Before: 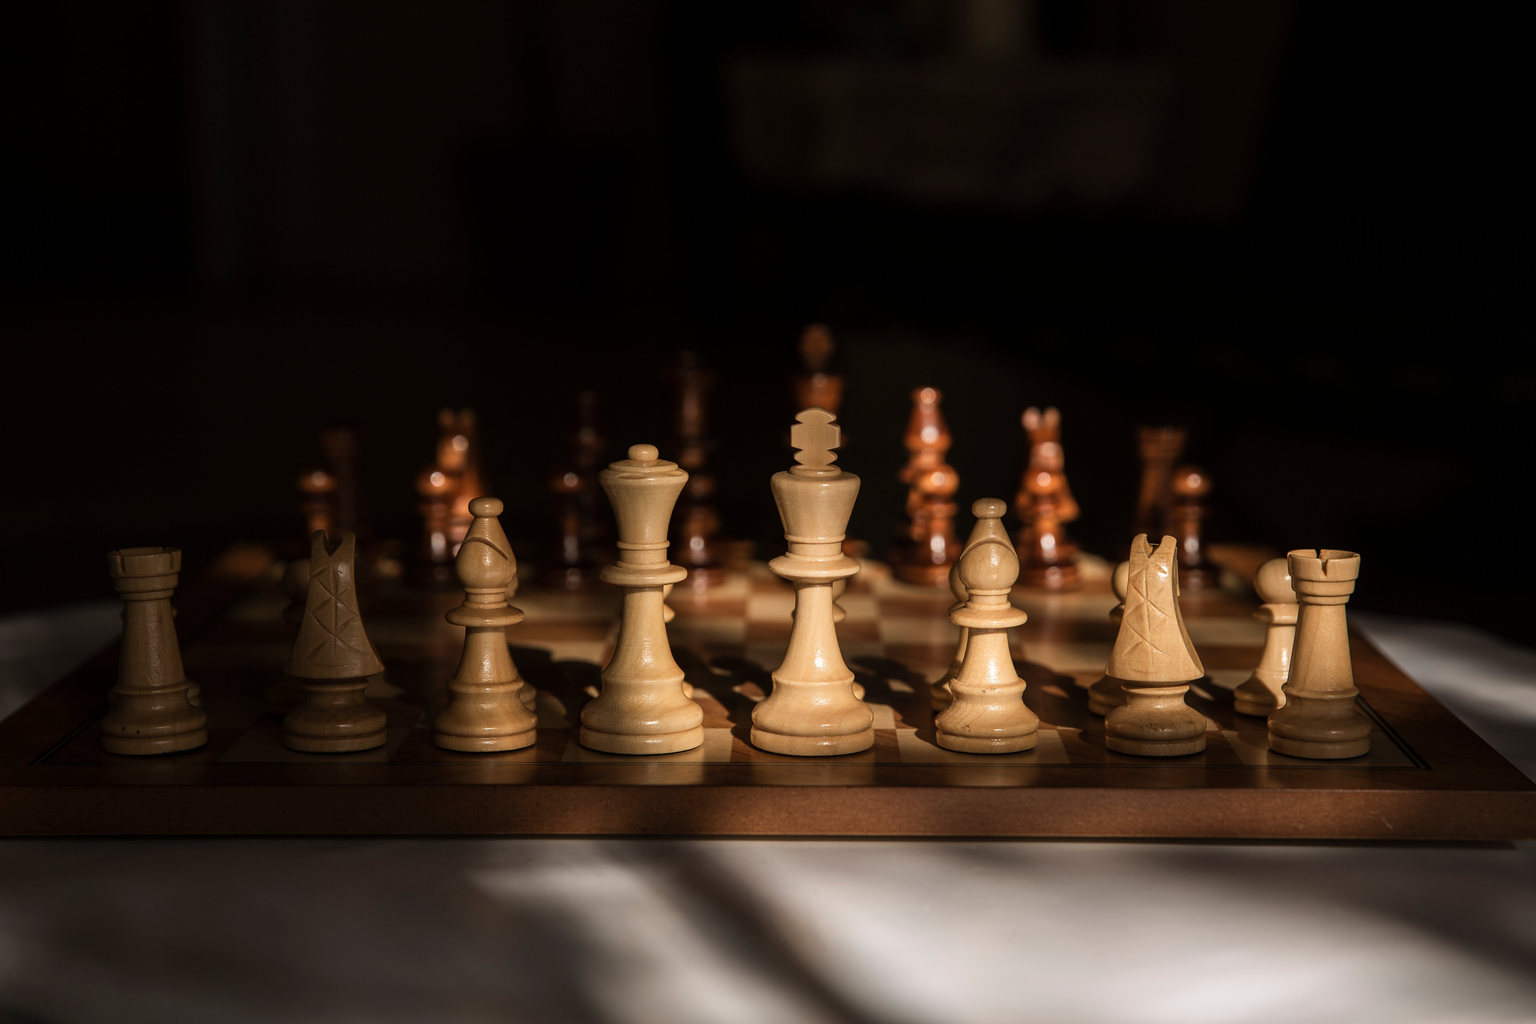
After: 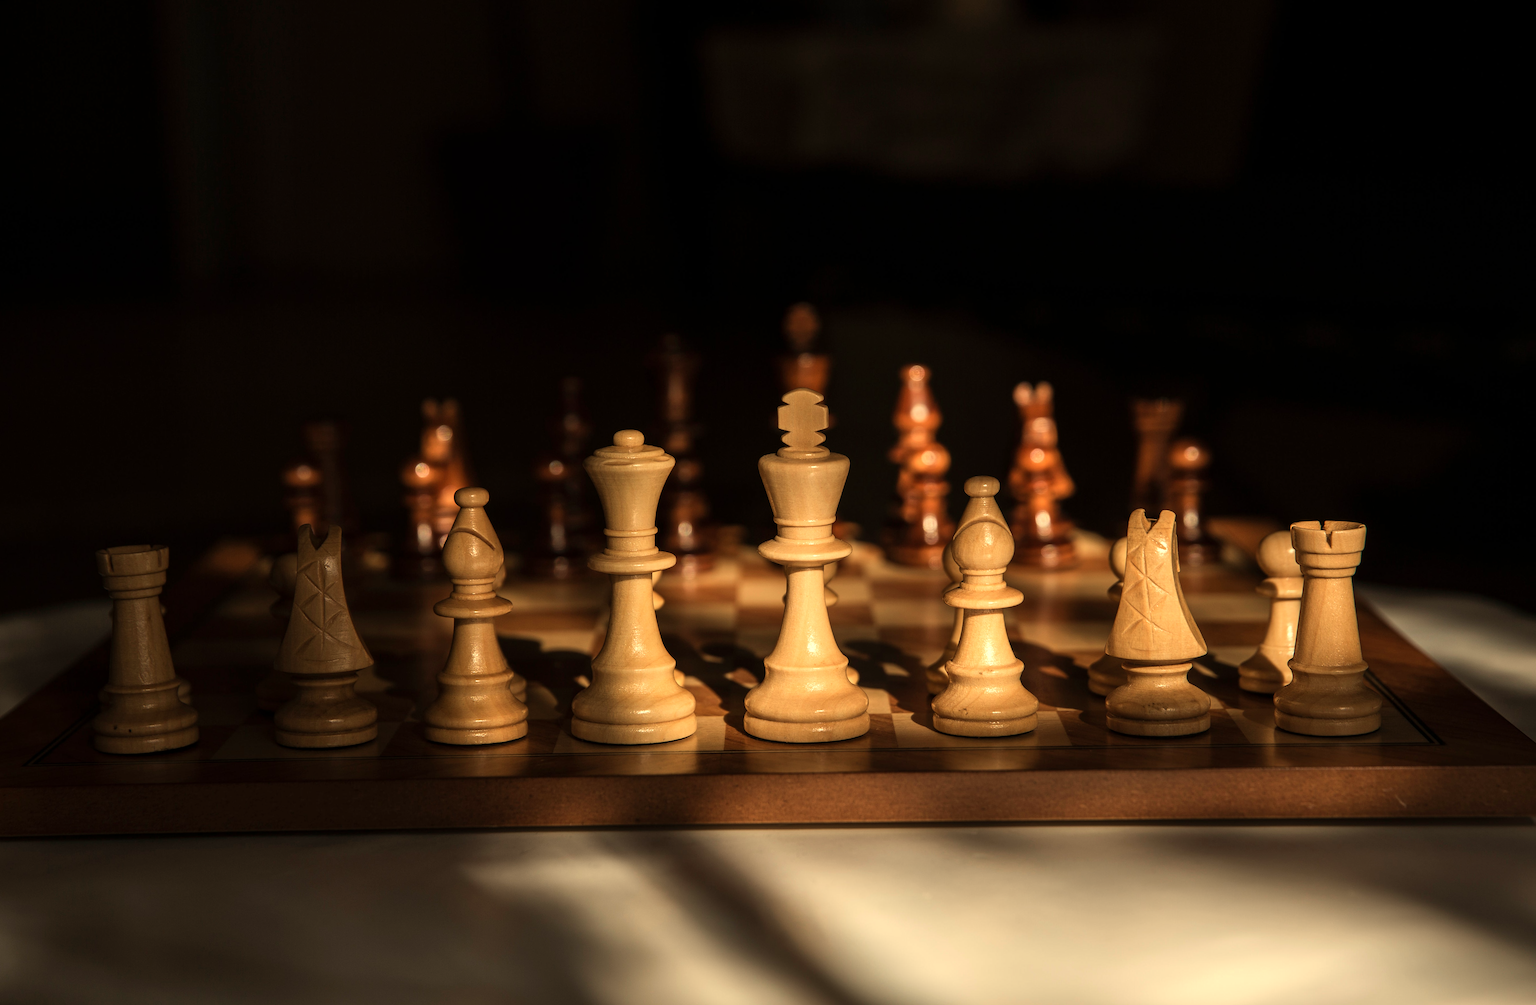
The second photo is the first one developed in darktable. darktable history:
rotate and perspective: rotation -1.32°, lens shift (horizontal) -0.031, crop left 0.015, crop right 0.985, crop top 0.047, crop bottom 0.982
levels: levels [0, 0.476, 0.951]
local contrast: mode bilateral grid, contrast 15, coarseness 36, detail 105%, midtone range 0.2
white balance: red 1.08, blue 0.791
